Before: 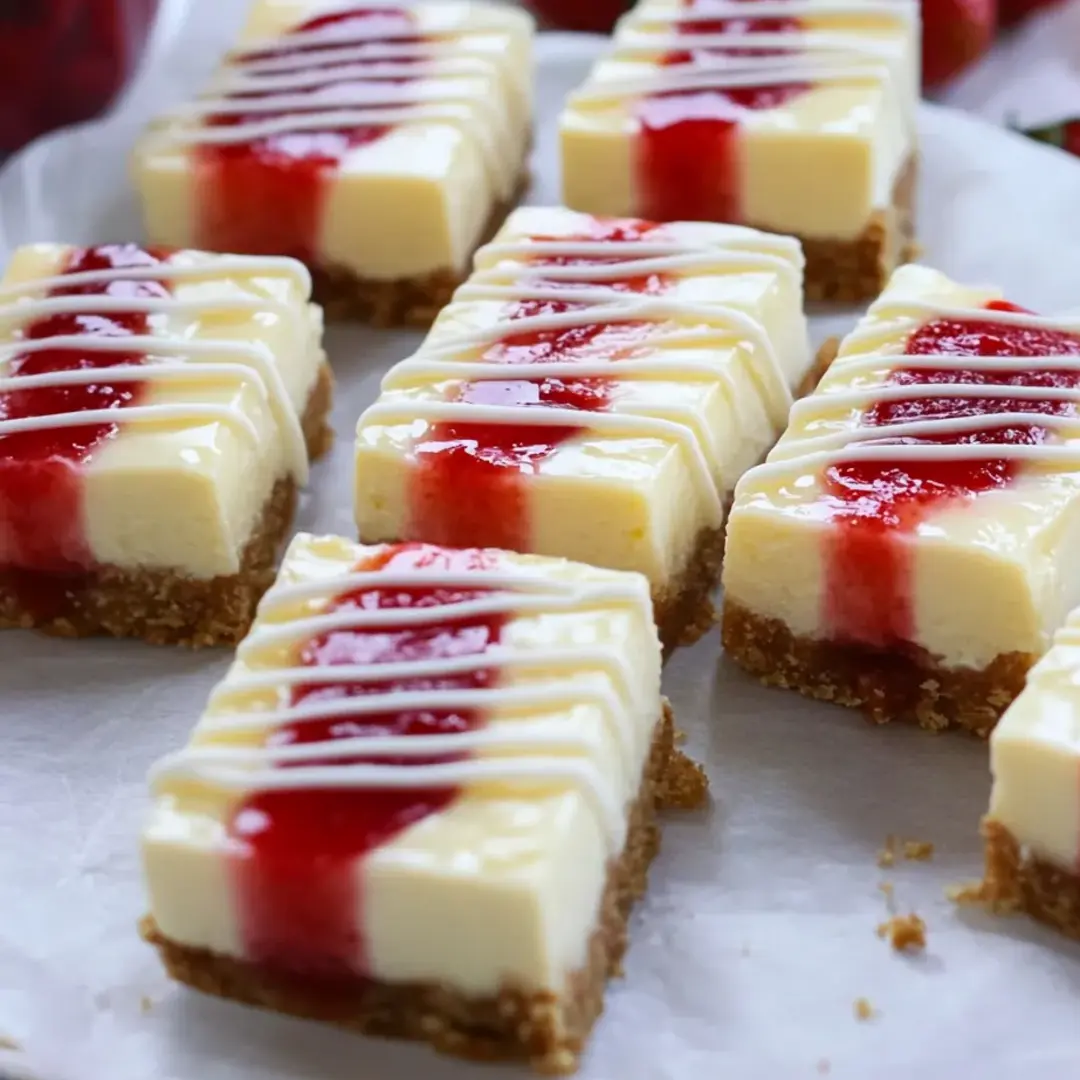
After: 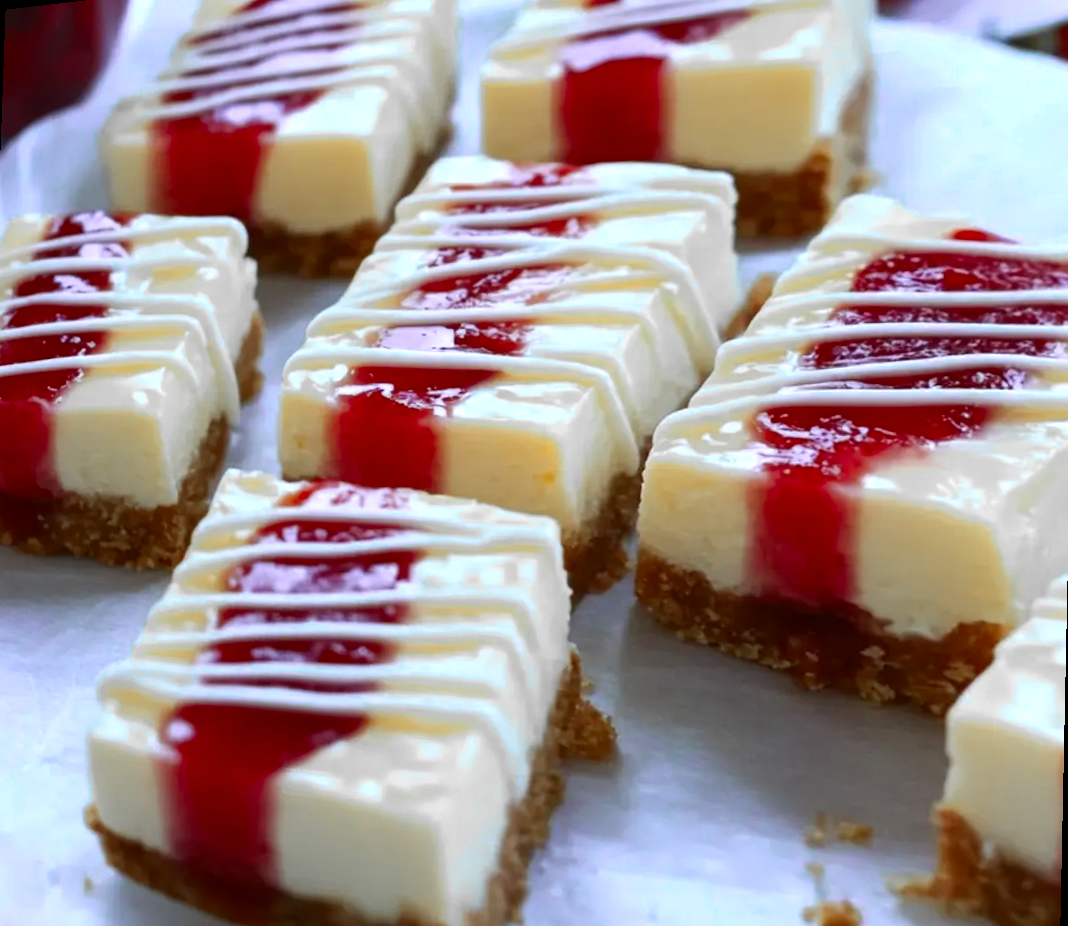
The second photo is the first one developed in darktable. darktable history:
rotate and perspective: rotation 1.69°, lens shift (vertical) -0.023, lens shift (horizontal) -0.291, crop left 0.025, crop right 0.988, crop top 0.092, crop bottom 0.842
color zones: curves: ch0 [(0, 0.363) (0.128, 0.373) (0.25, 0.5) (0.402, 0.407) (0.521, 0.525) (0.63, 0.559) (0.729, 0.662) (0.867, 0.471)]; ch1 [(0, 0.515) (0.136, 0.618) (0.25, 0.5) (0.378, 0) (0.516, 0) (0.622, 0.593) (0.737, 0.819) (0.87, 0.593)]; ch2 [(0, 0.529) (0.128, 0.471) (0.282, 0.451) (0.386, 0.662) (0.516, 0.525) (0.633, 0.554) (0.75, 0.62) (0.875, 0.441)]
white balance: red 0.925, blue 1.046
tone equalizer: on, module defaults
